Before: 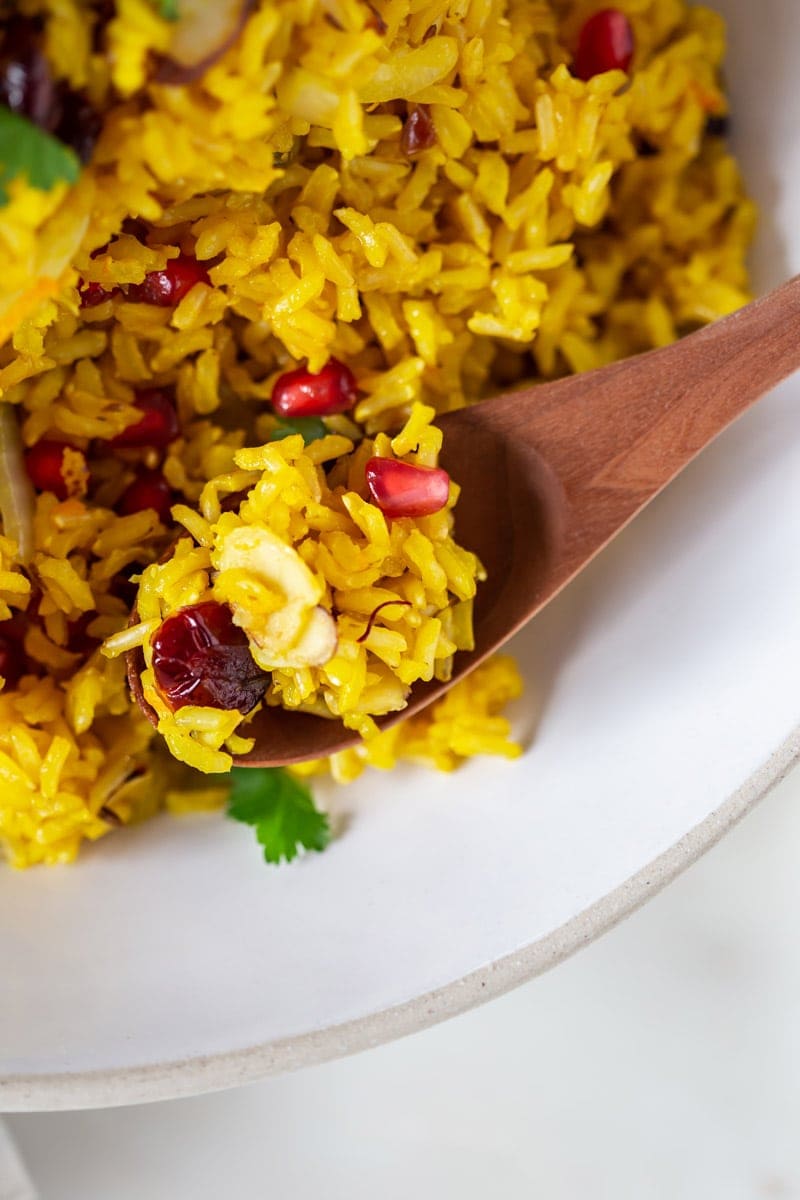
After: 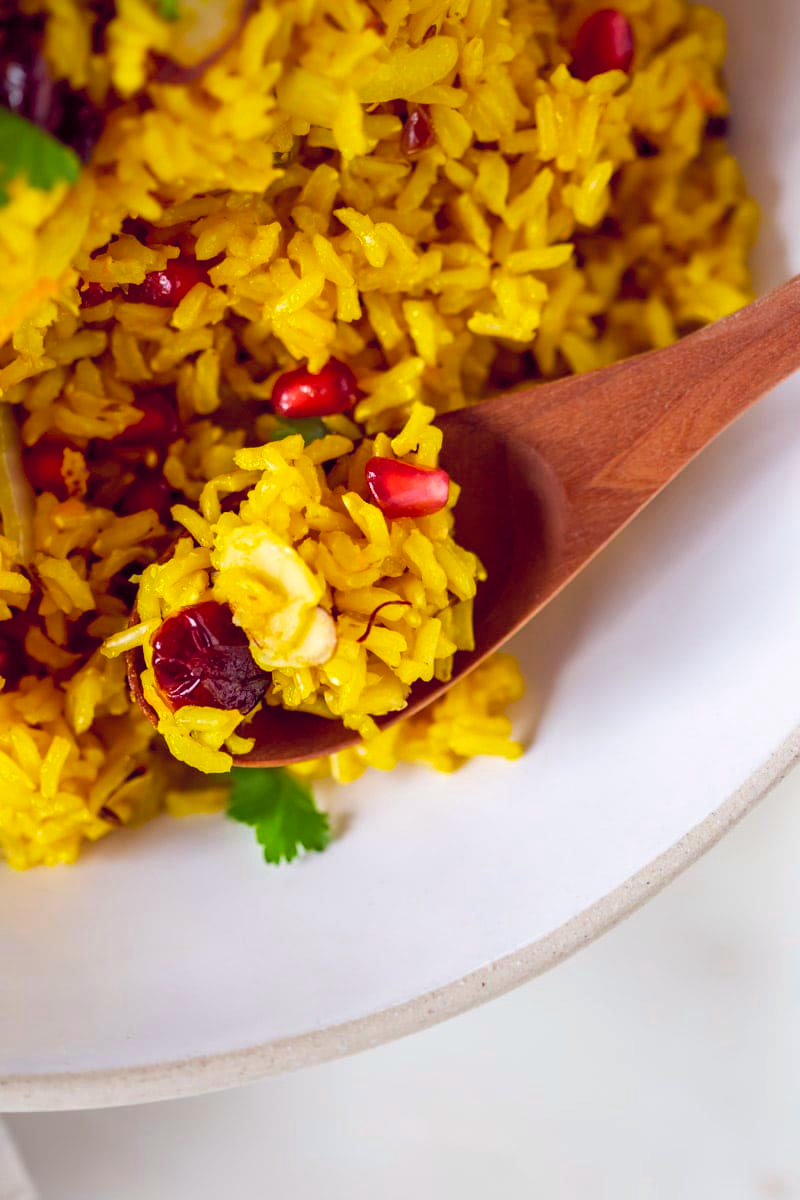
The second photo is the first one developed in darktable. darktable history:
color balance rgb: power › chroma 0.243%, power › hue 63.13°, global offset › chroma 0.275%, global offset › hue 318.63°, linear chroma grading › global chroma 14.509%, perceptual saturation grading › global saturation 0.905%, global vibrance 34.274%
